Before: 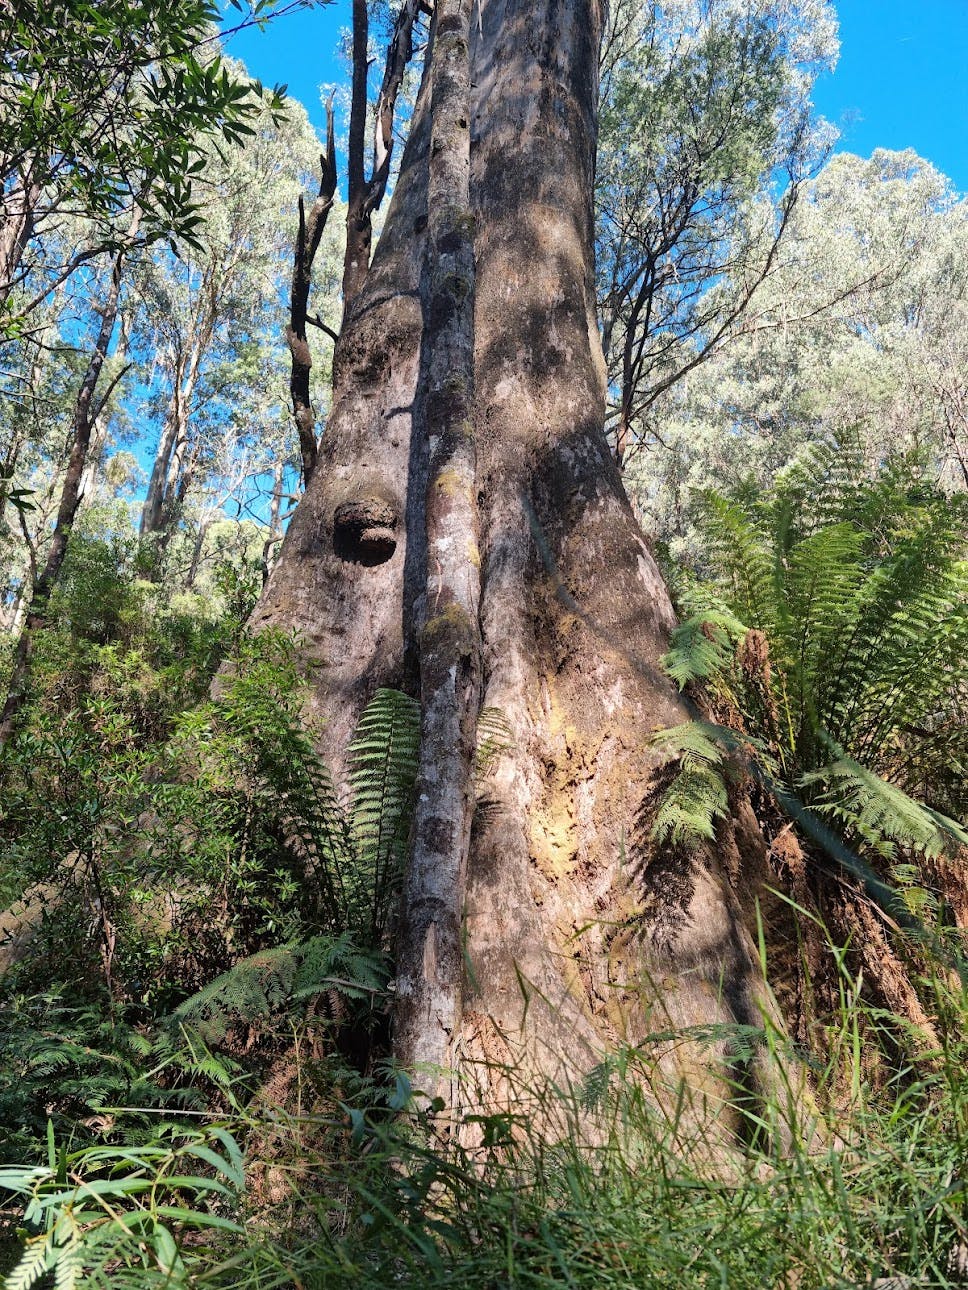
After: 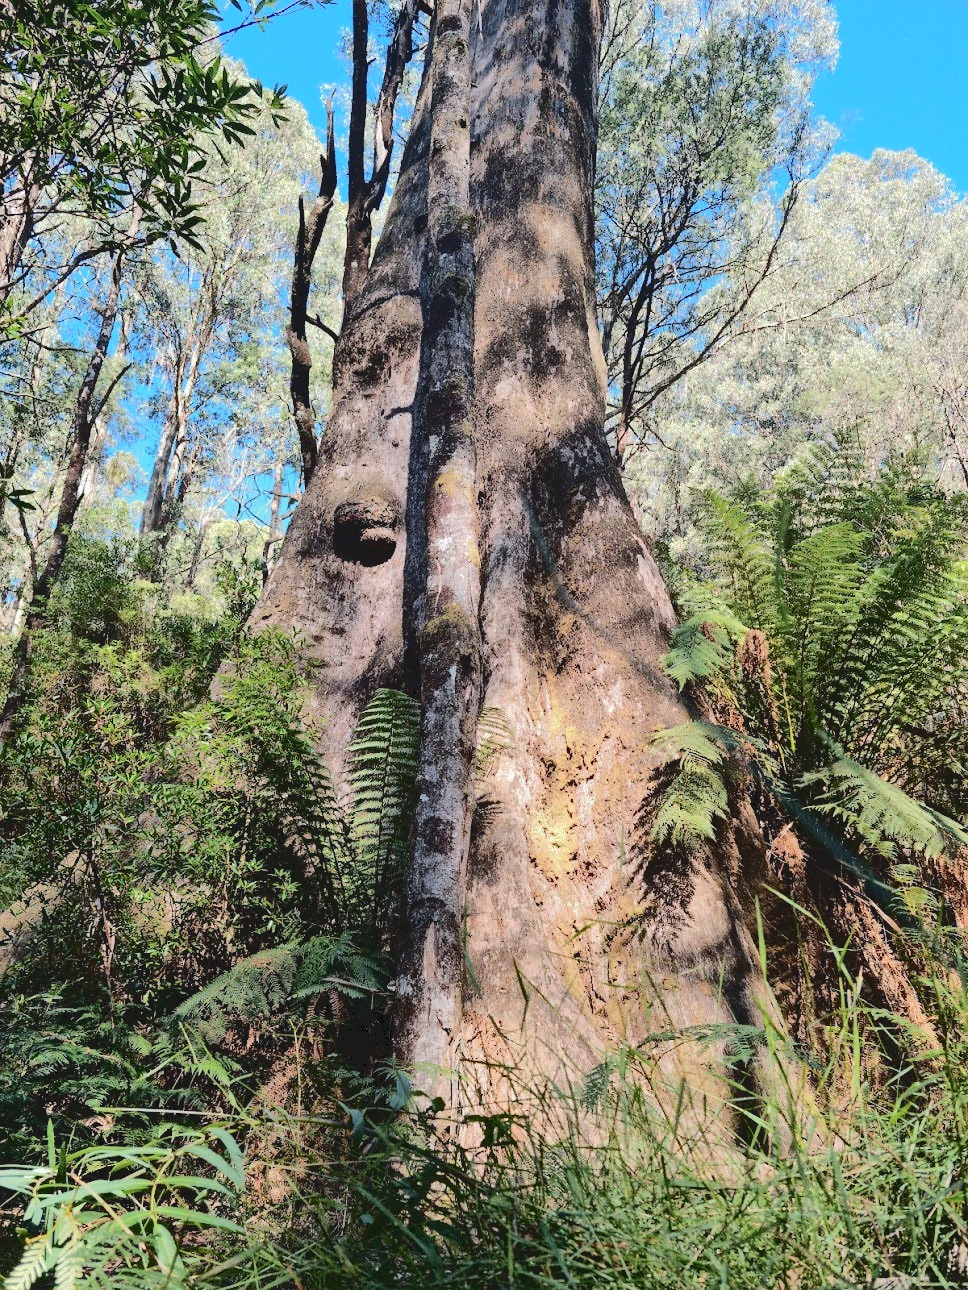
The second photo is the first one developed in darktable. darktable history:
tone curve: curves: ch0 [(0, 0) (0.003, 0.089) (0.011, 0.089) (0.025, 0.088) (0.044, 0.089) (0.069, 0.094) (0.1, 0.108) (0.136, 0.119) (0.177, 0.147) (0.224, 0.204) (0.277, 0.28) (0.335, 0.389) (0.399, 0.486) (0.468, 0.588) (0.543, 0.647) (0.623, 0.705) (0.709, 0.759) (0.801, 0.815) (0.898, 0.873) (1, 1)], color space Lab, independent channels, preserve colors none
